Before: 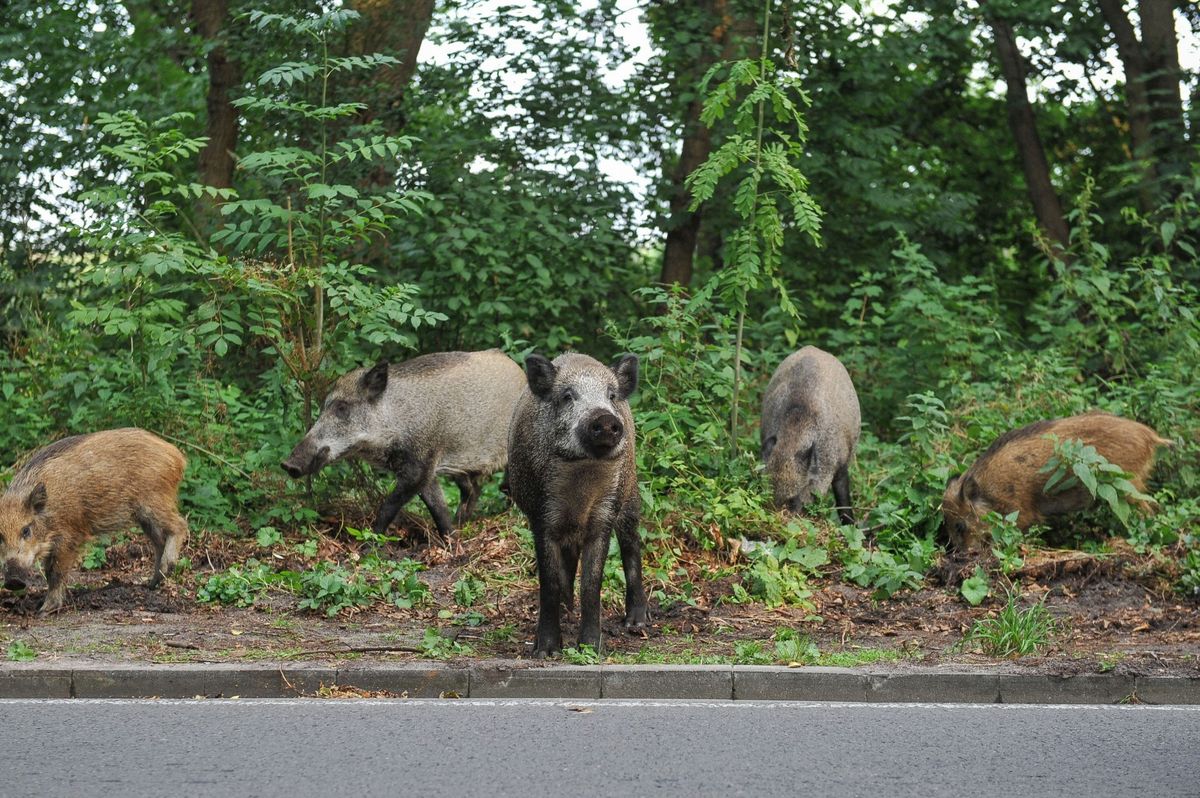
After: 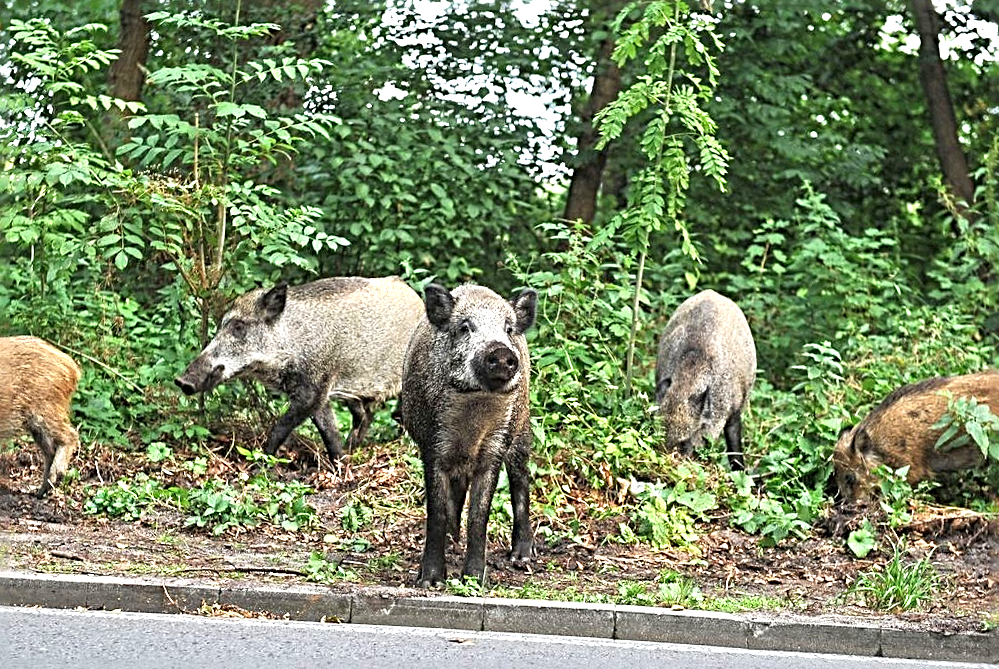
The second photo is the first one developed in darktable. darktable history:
crop and rotate: angle -3.03°, left 5.431%, top 5.226%, right 4.768%, bottom 4.291%
sharpen: radius 3.661, amount 0.941
exposure: exposure 1 EV, compensate exposure bias true, compensate highlight preservation false
